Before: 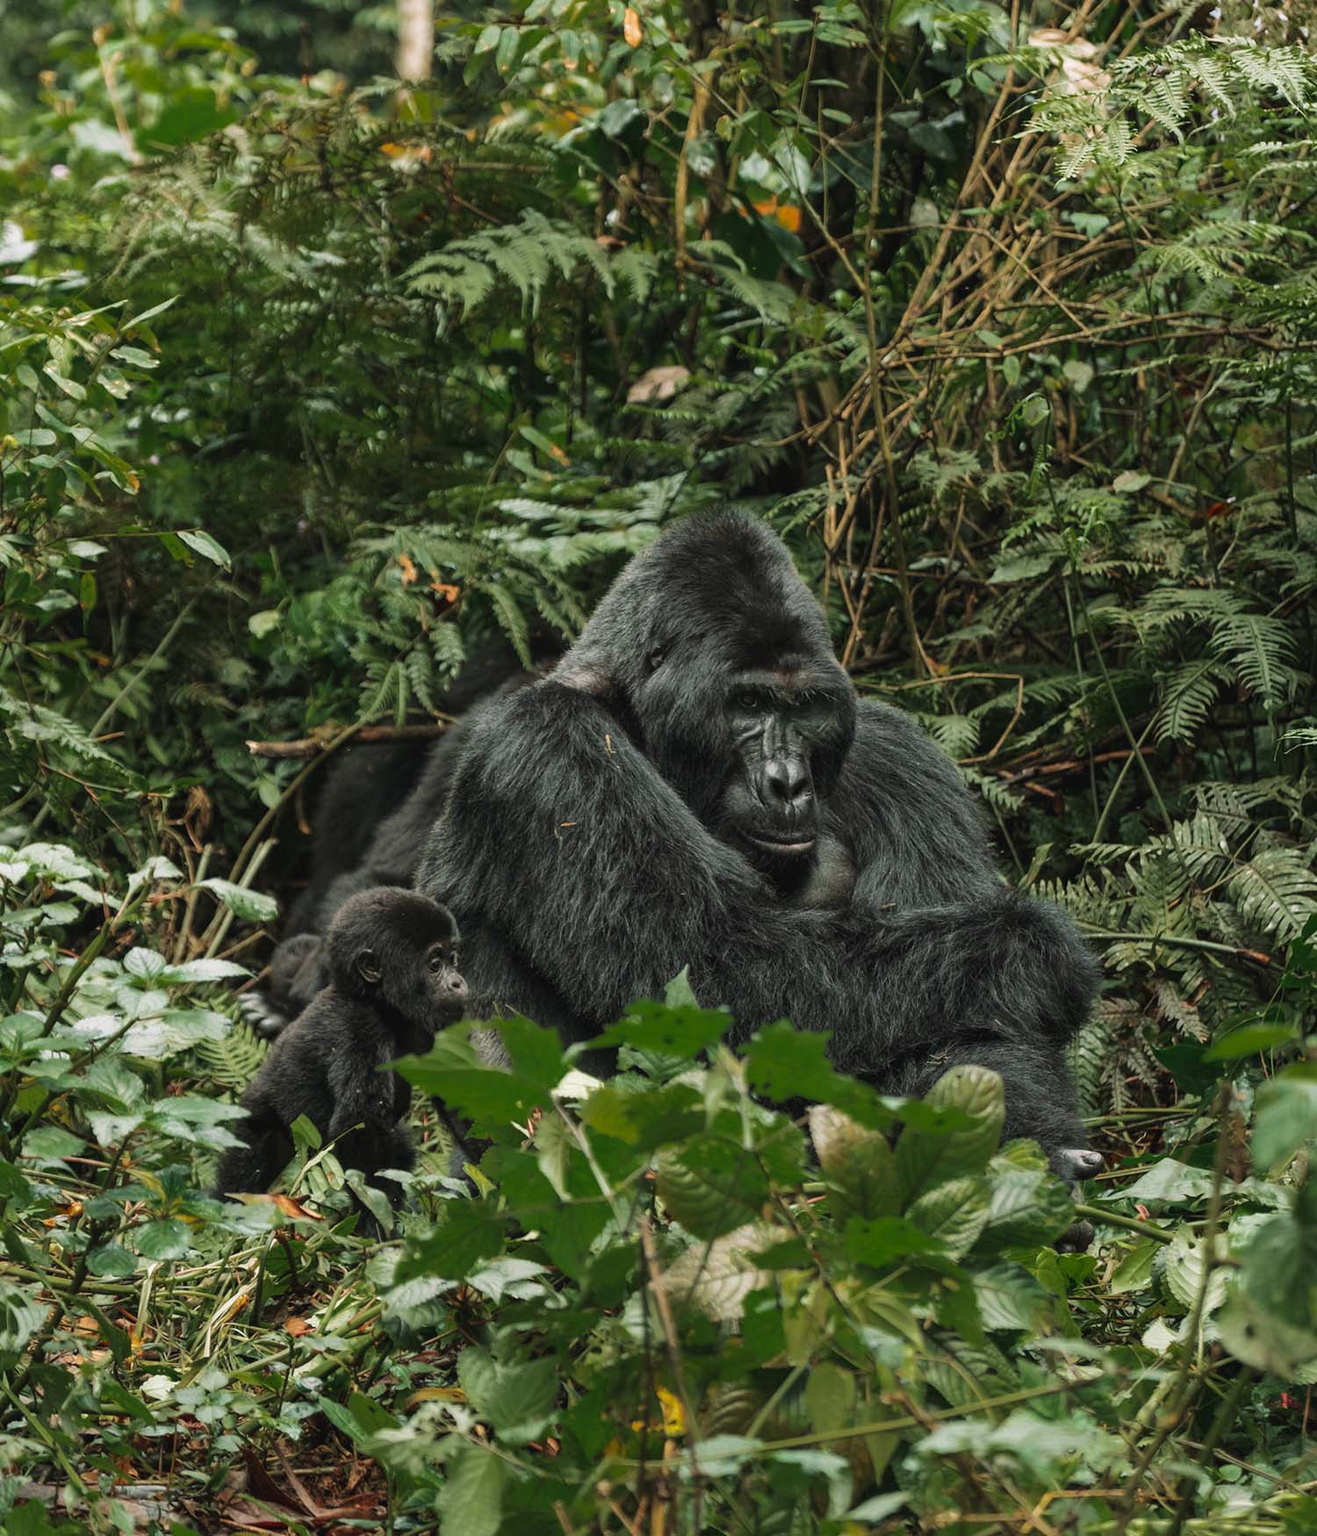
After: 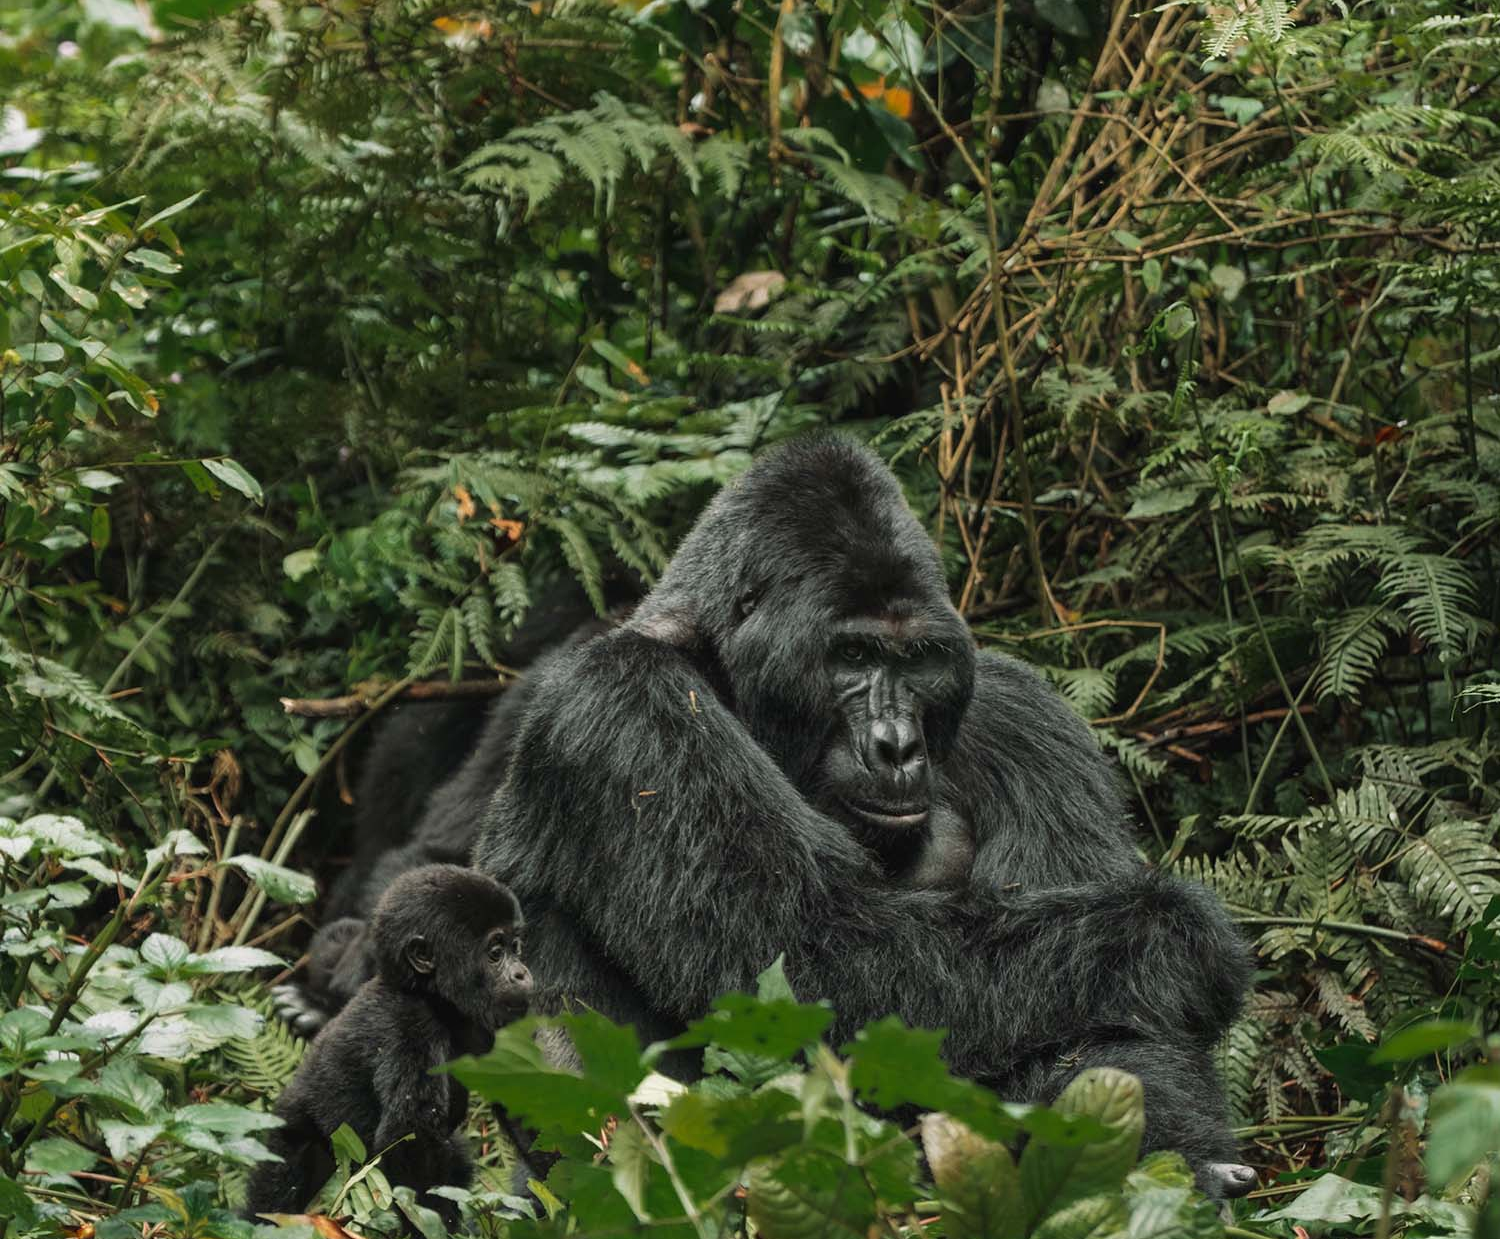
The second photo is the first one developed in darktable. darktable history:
local contrast: mode bilateral grid, contrast 9, coarseness 24, detail 115%, midtone range 0.2
crop and rotate: top 8.395%, bottom 20.76%
